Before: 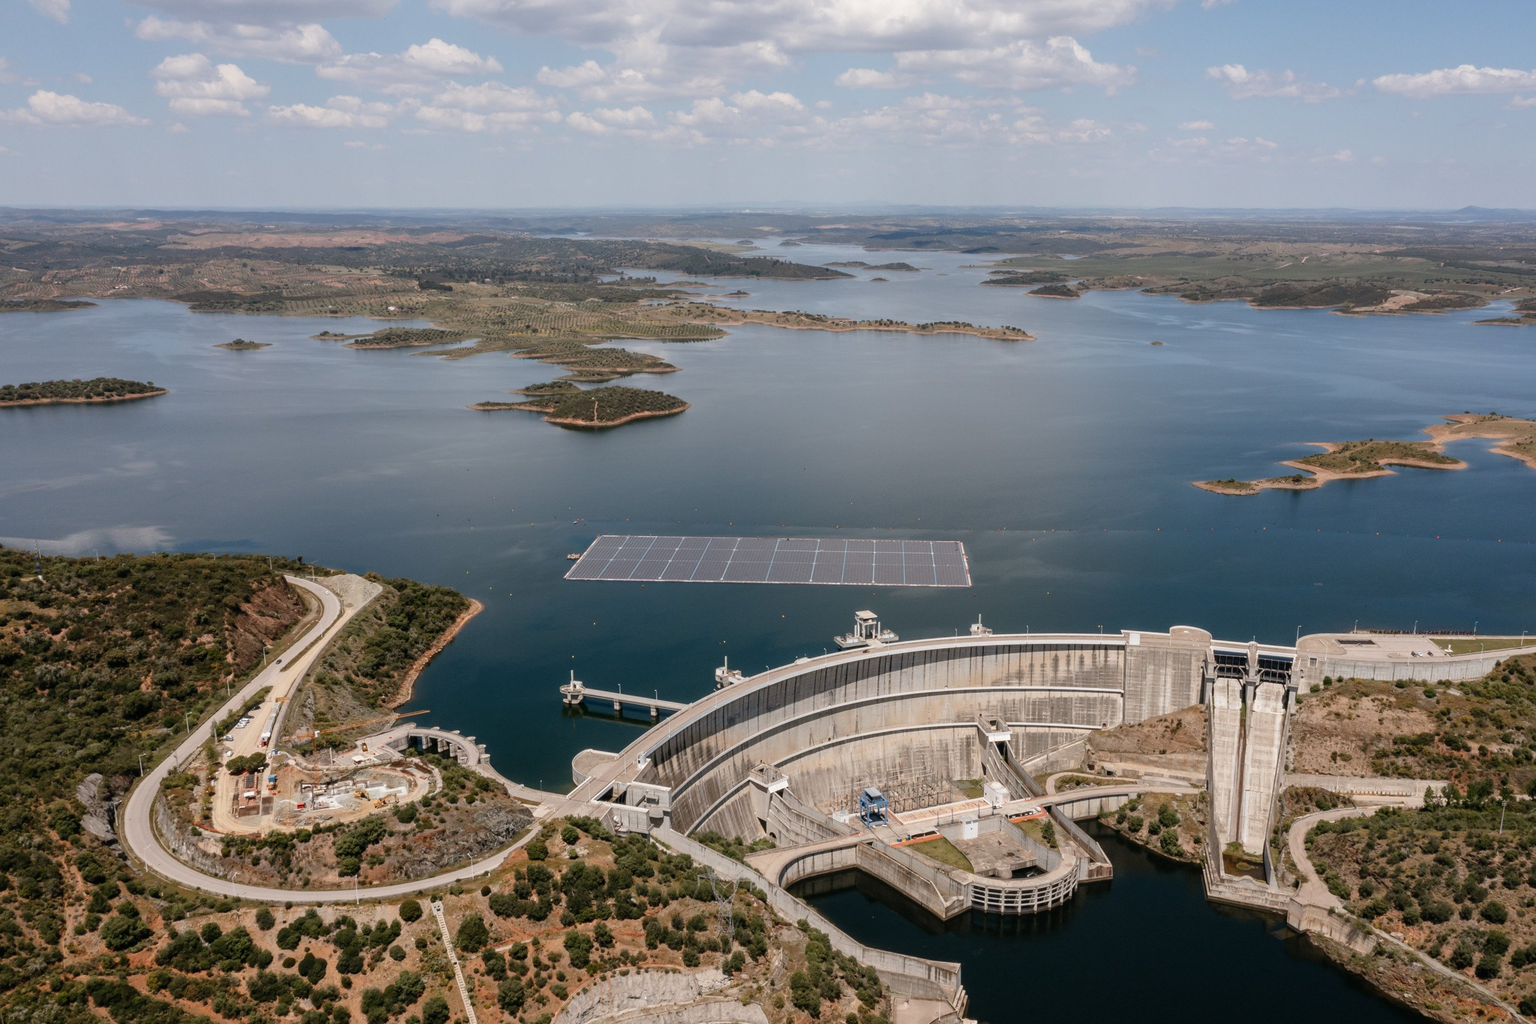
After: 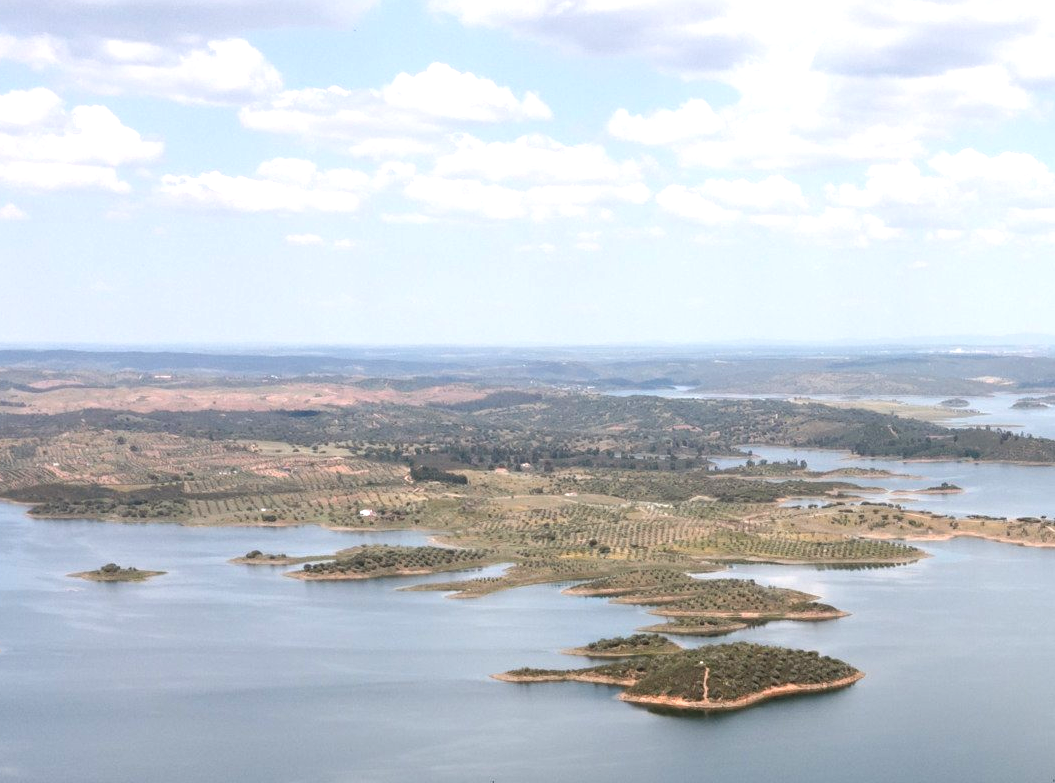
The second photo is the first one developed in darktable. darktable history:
exposure: exposure 1 EV, compensate highlight preservation false
crop and rotate: left 11.245%, top 0.103%, right 47.512%, bottom 53.984%
